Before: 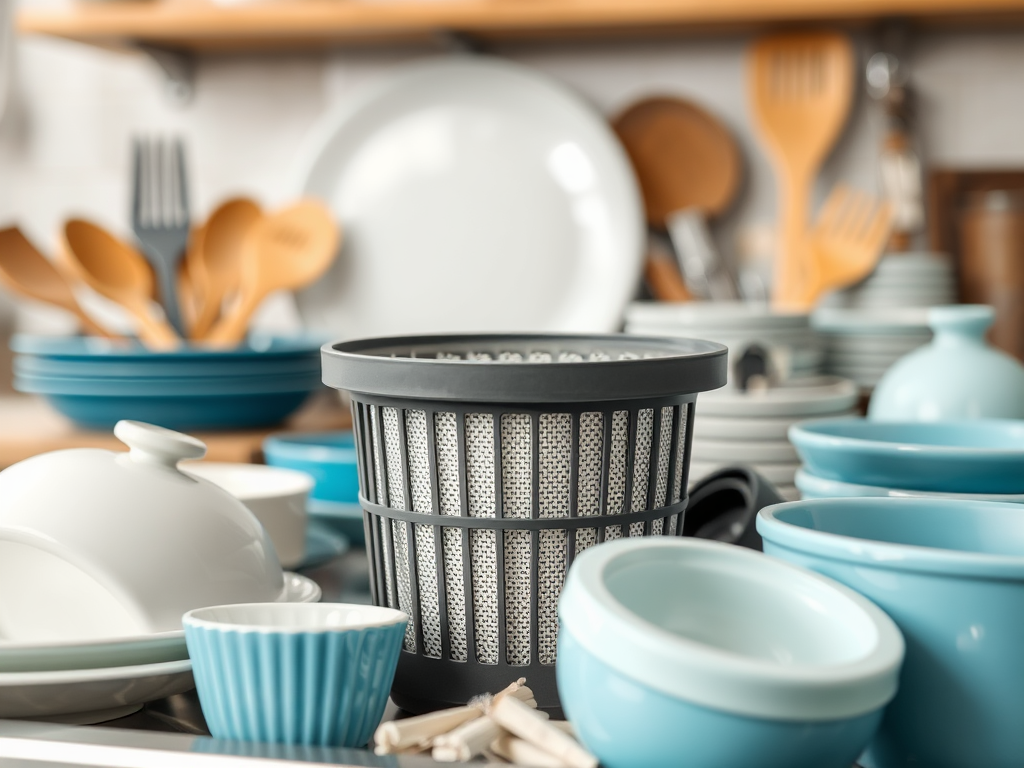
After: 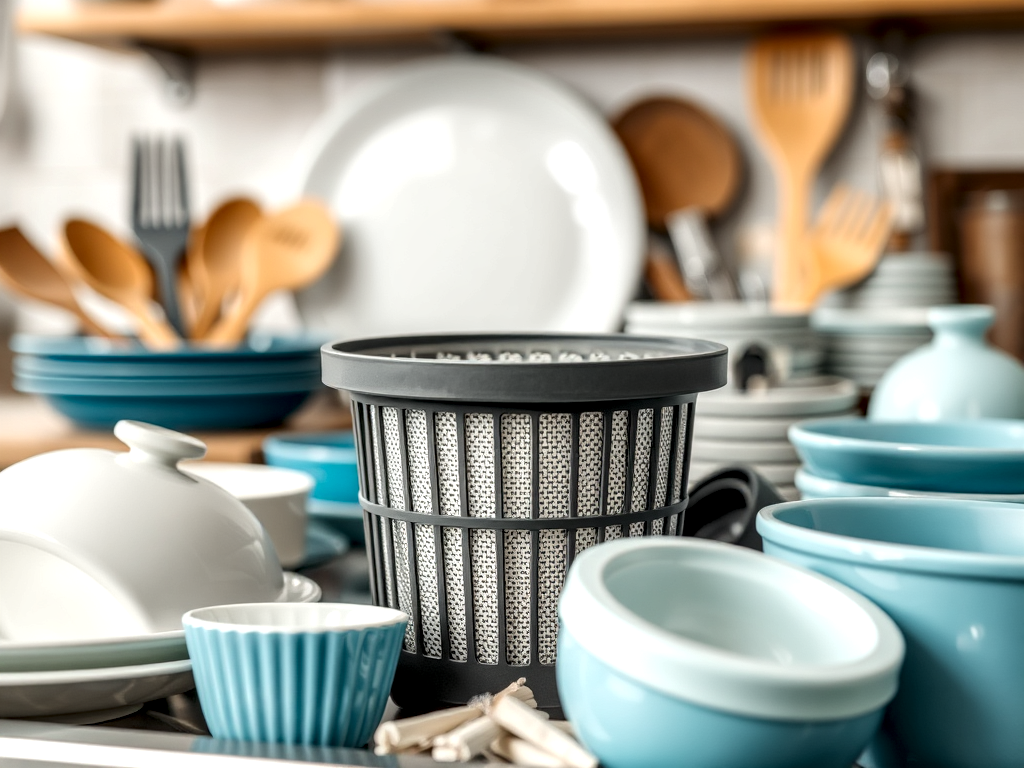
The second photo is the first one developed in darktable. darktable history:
rgb curve: mode RGB, independent channels
local contrast: detail 160%
